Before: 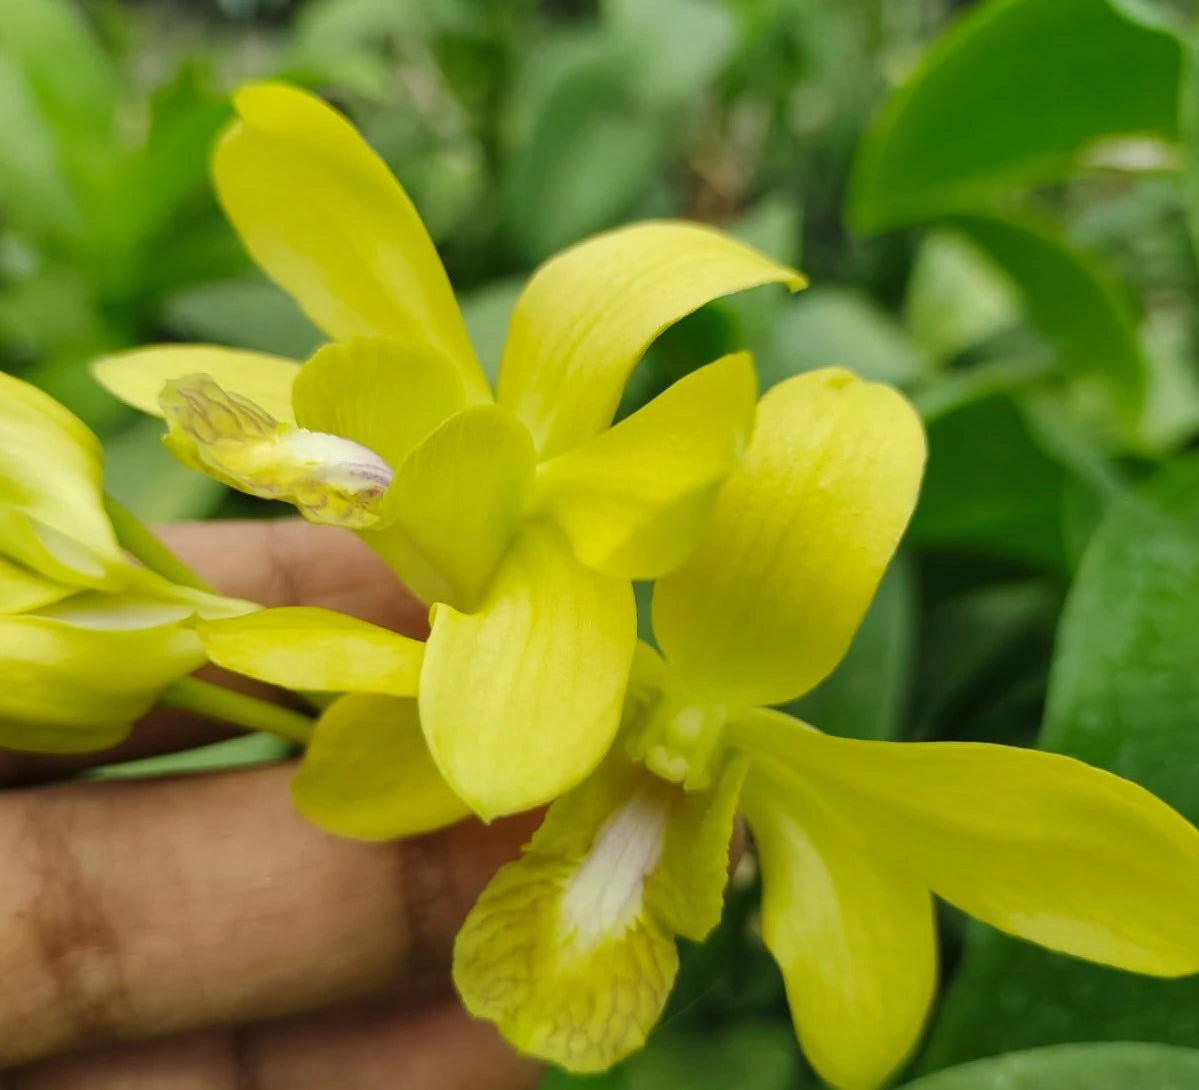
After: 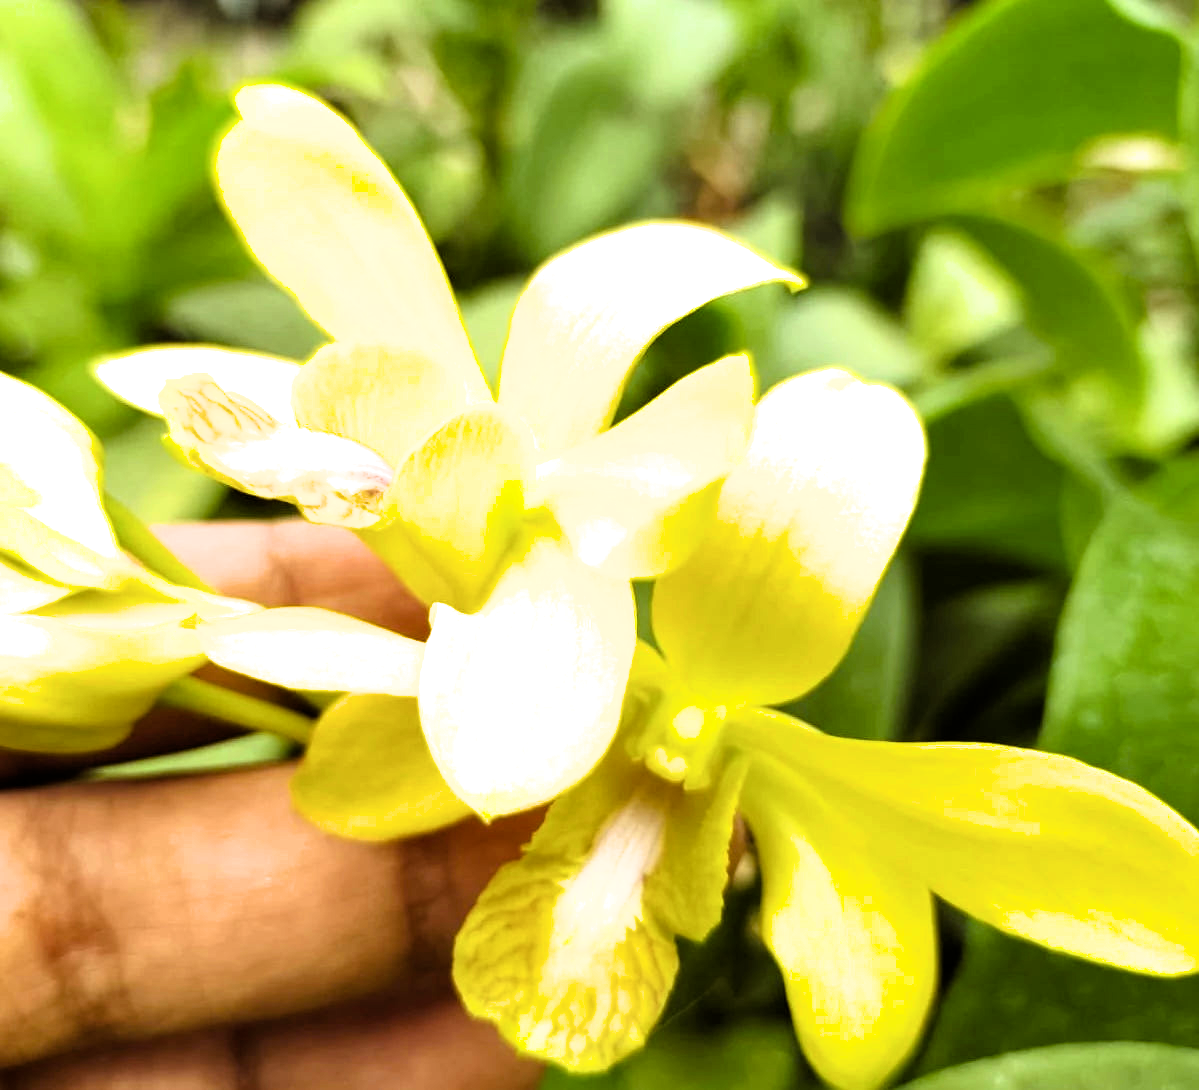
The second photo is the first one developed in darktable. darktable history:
exposure: exposure 0.125 EV, compensate exposure bias true, compensate highlight preservation false
color balance rgb: power › chroma 1.575%, power › hue 25.41°, perceptual saturation grading › global saturation 0.713%, perceptual brilliance grading › global brilliance 25.811%, global vibrance 11.153%
filmic rgb: black relative exposure -8.7 EV, white relative exposure 2.74 EV, target black luminance 0%, hardness 6.27, latitude 76.97%, contrast 1.329, shadows ↔ highlights balance -0.314%
